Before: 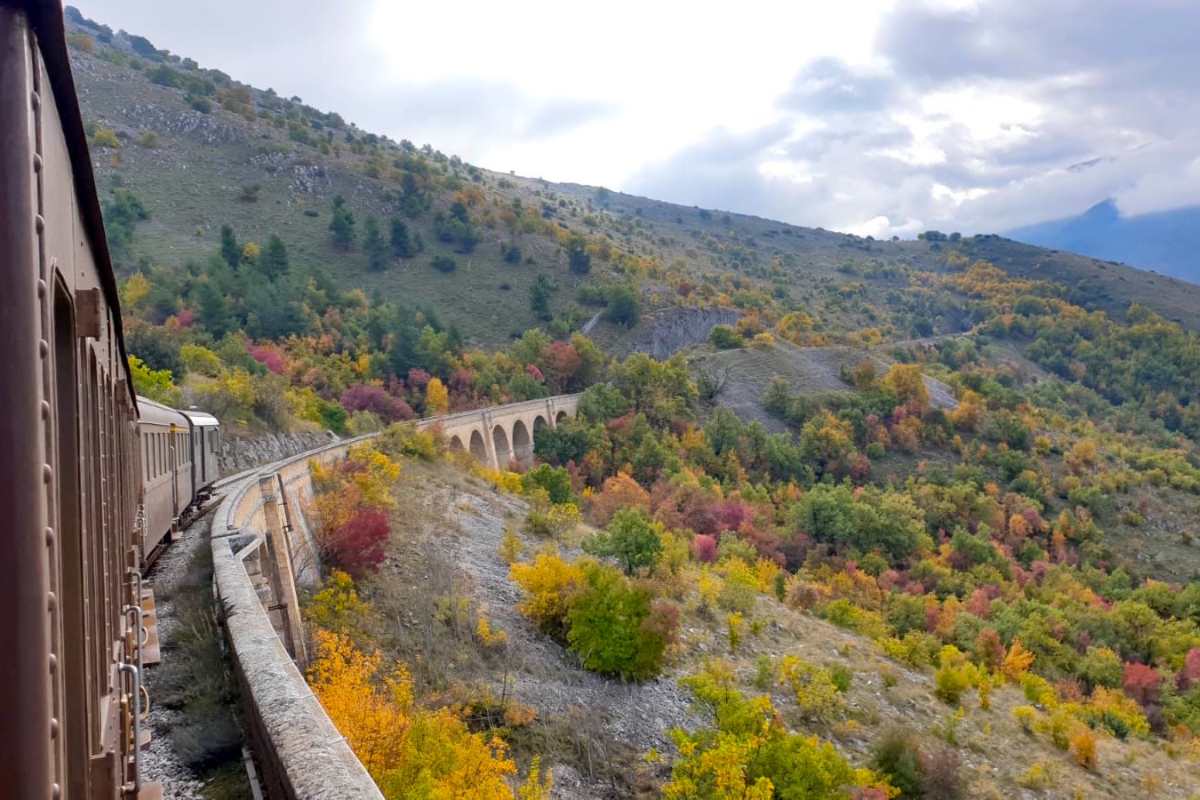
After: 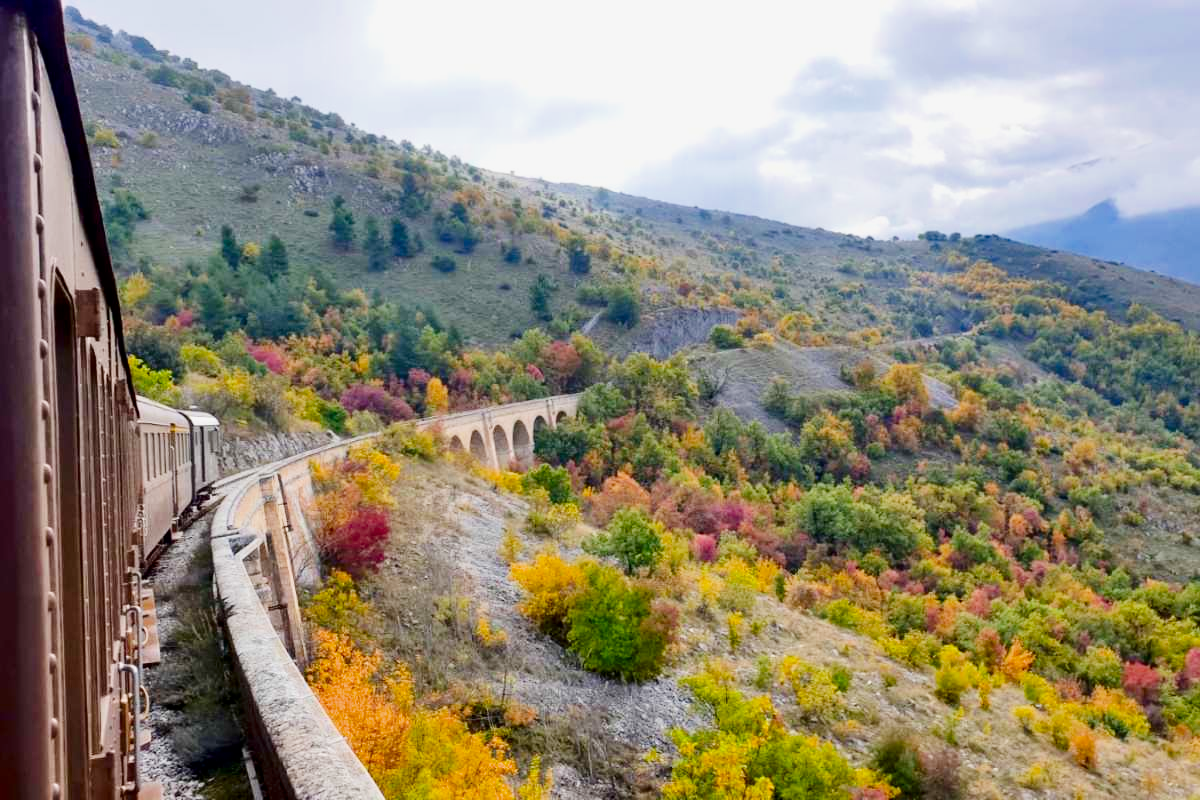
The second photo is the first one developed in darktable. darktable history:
filmic rgb: black relative exposure -7.65 EV, white relative exposure 4.56 EV, hardness 3.61, preserve chrominance max RGB
contrast brightness saturation: contrast 0.101, brightness -0.272, saturation 0.144
exposure: black level correction 0, exposure 1.347 EV, compensate highlight preservation false
